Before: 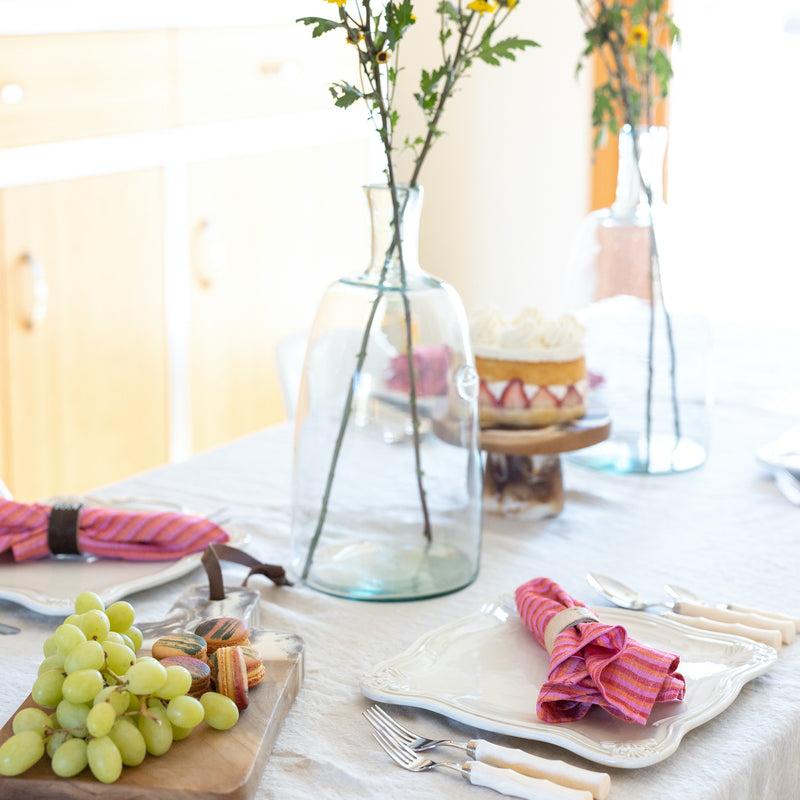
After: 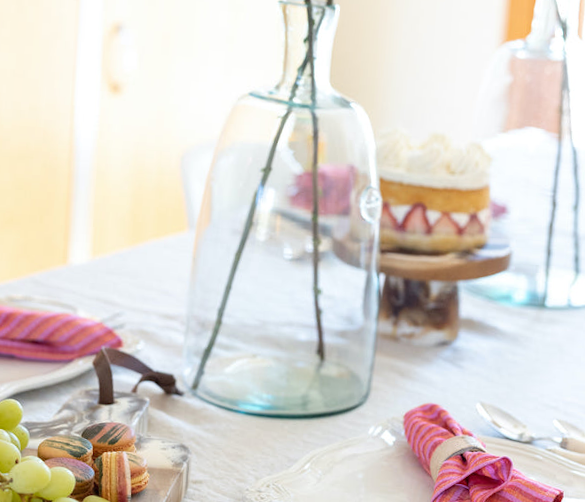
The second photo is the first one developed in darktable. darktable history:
crop and rotate: angle -3.87°, left 9.864%, top 21.121%, right 12.189%, bottom 11.95%
